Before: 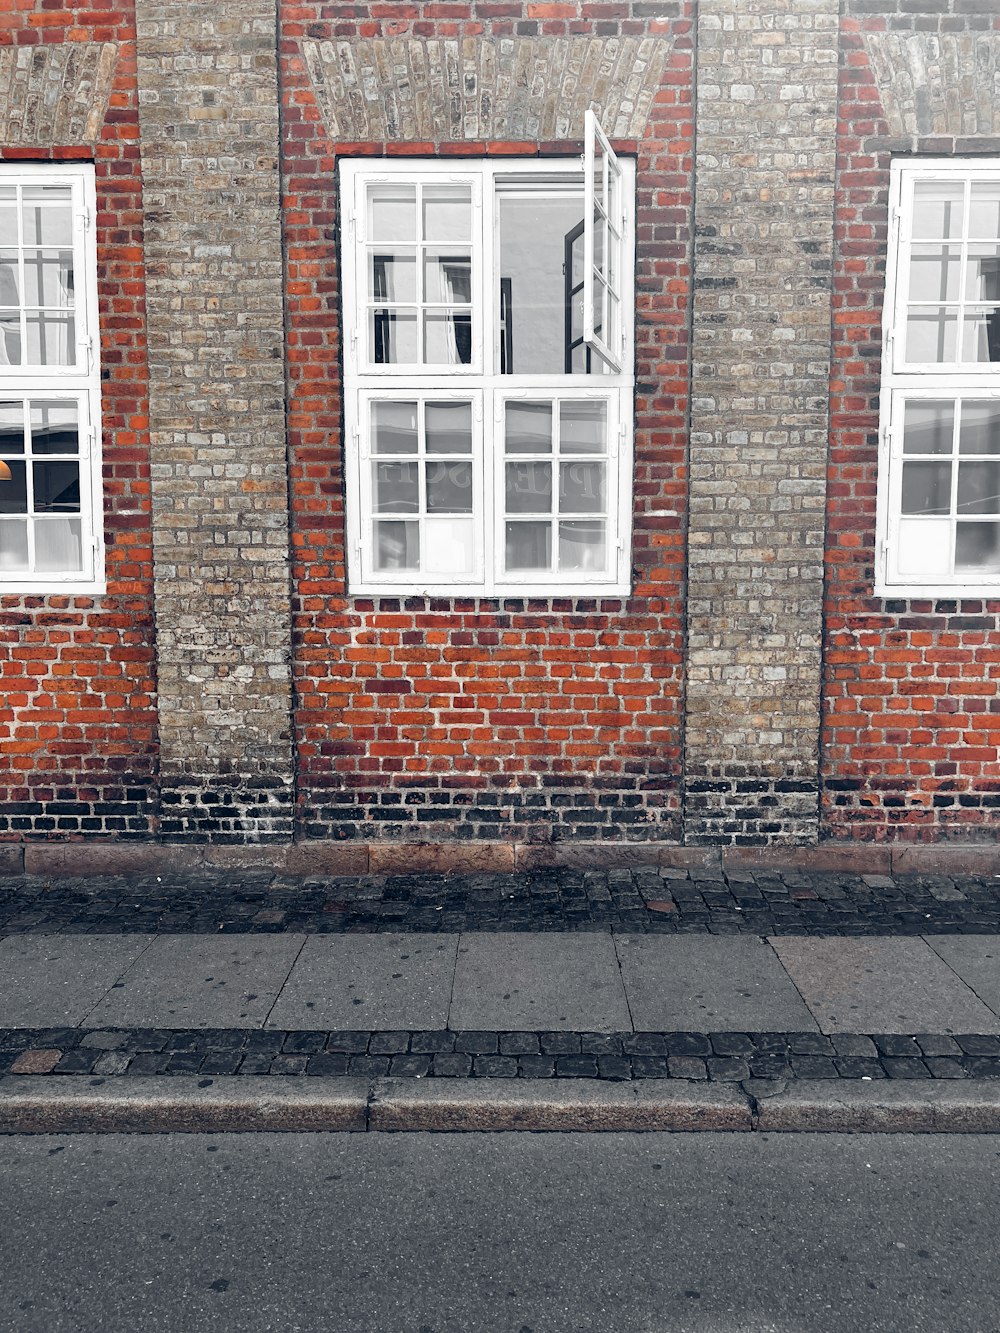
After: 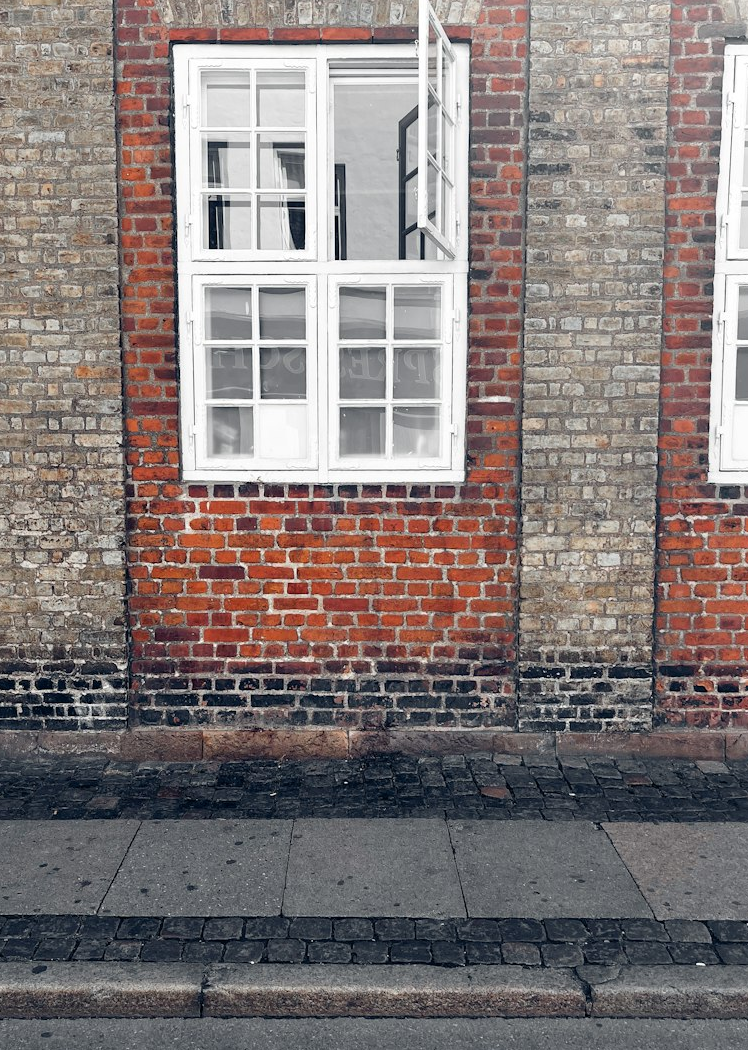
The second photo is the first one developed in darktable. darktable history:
crop: left 16.661%, top 8.617%, right 8.495%, bottom 12.593%
